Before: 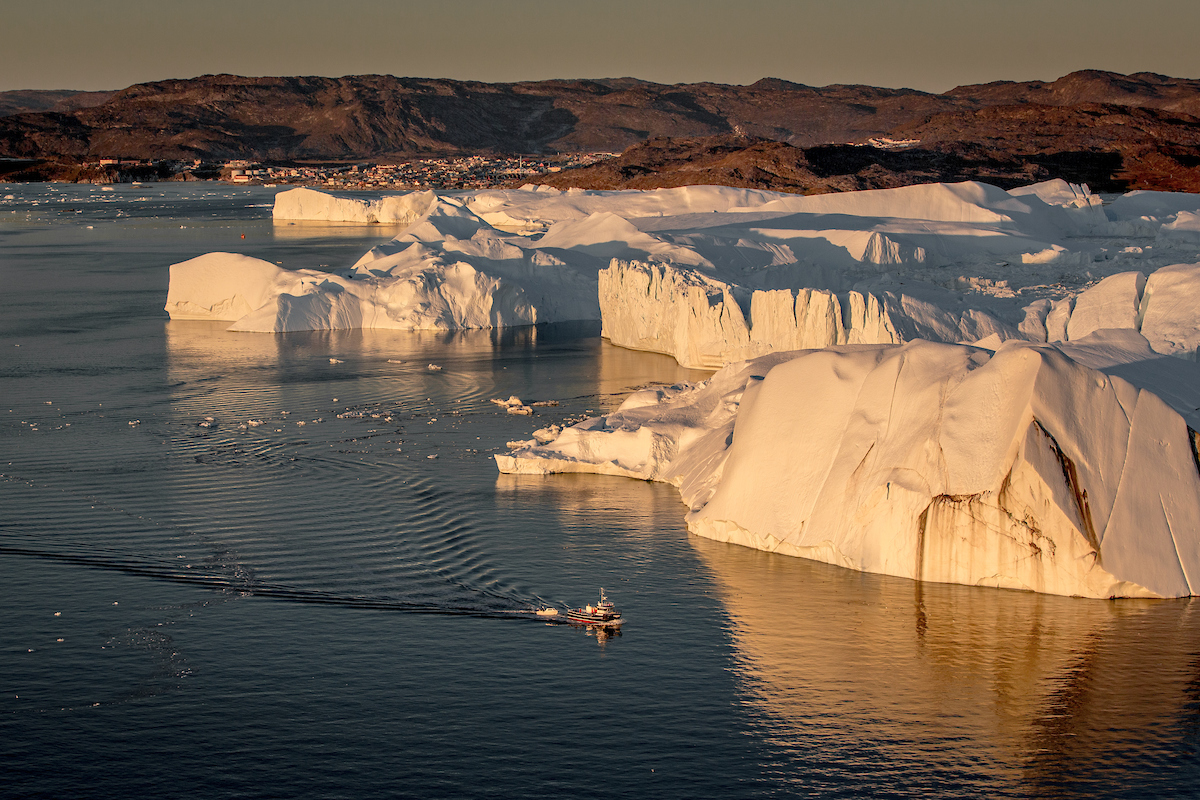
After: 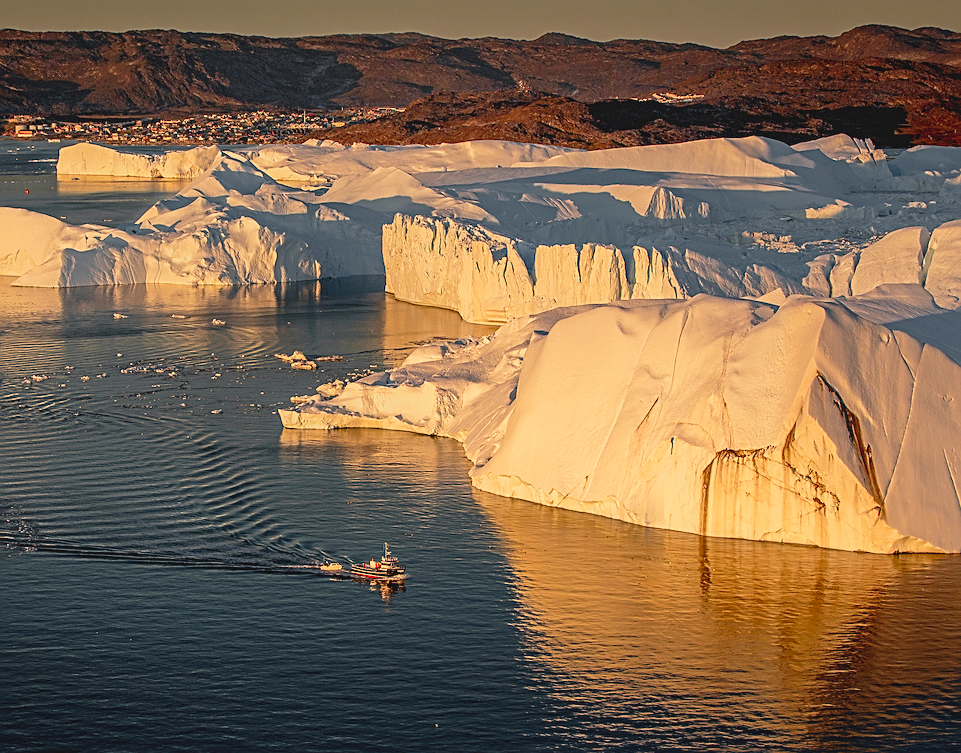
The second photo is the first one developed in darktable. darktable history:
sharpen: on, module defaults
shadows and highlights: shadows 37.66, highlights -27.74, soften with gaussian
contrast brightness saturation: contrast 0.04, saturation 0.161
contrast equalizer: y [[0.439, 0.44, 0.442, 0.457, 0.493, 0.498], [0.5 ×6], [0.5 ×6], [0 ×6], [0 ×6]]
tone curve: curves: ch0 [(0, 0.036) (0.119, 0.115) (0.461, 0.479) (0.715, 0.767) (0.817, 0.865) (1, 0.998)]; ch1 [(0, 0) (0.377, 0.416) (0.44, 0.478) (0.487, 0.498) (0.514, 0.525) (0.538, 0.552) (0.67, 0.688) (1, 1)]; ch2 [(0, 0) (0.38, 0.405) (0.463, 0.445) (0.492, 0.486) (0.524, 0.541) (0.578, 0.59) (0.653, 0.658) (1, 1)], preserve colors none
crop and rotate: left 18.025%, top 5.792%, right 1.84%
